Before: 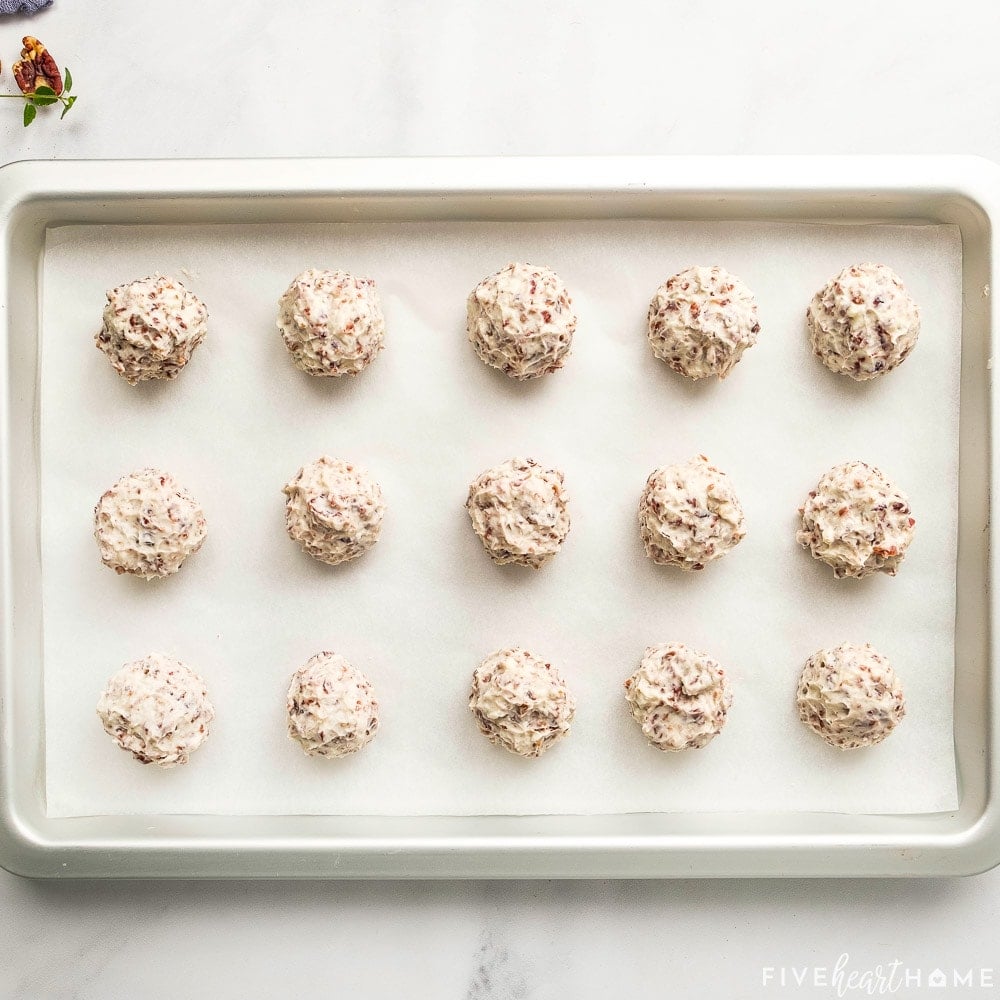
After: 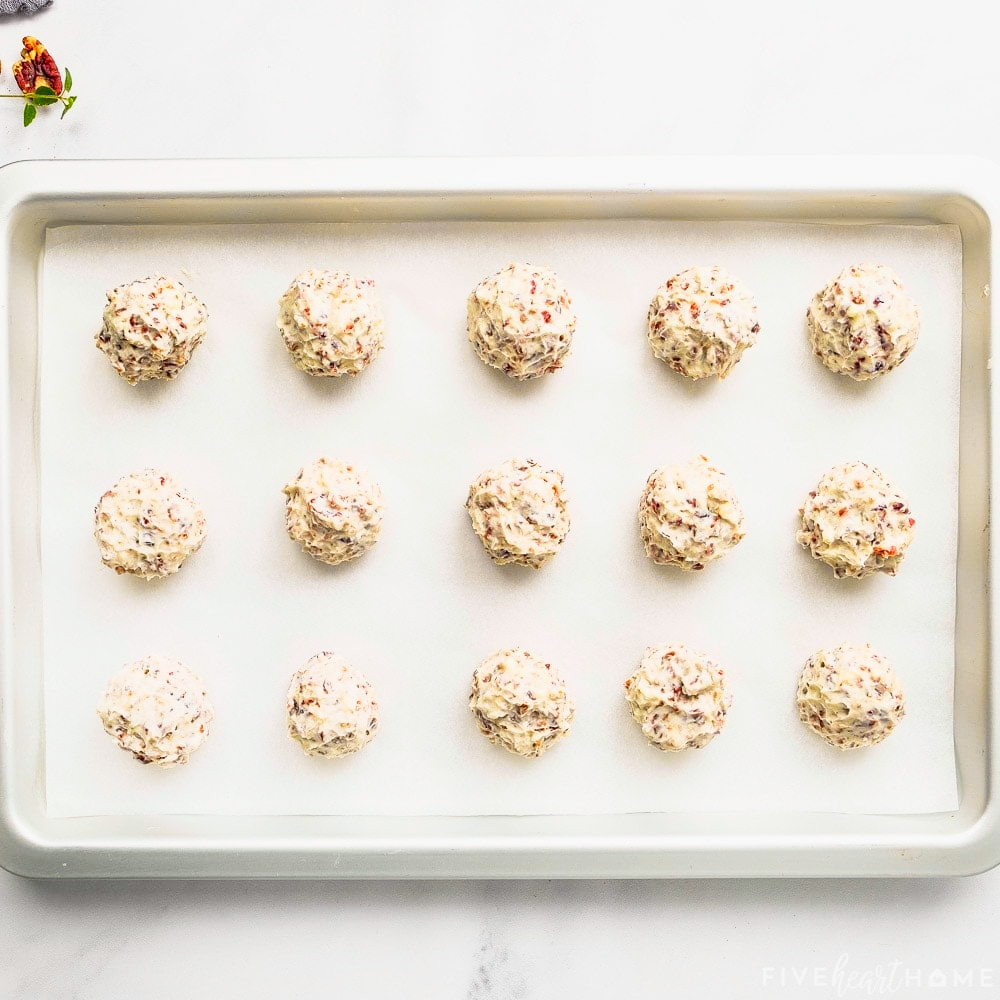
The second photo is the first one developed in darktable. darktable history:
tone curve: curves: ch0 [(0, 0) (0.062, 0.037) (0.142, 0.138) (0.359, 0.419) (0.469, 0.544) (0.634, 0.722) (0.839, 0.909) (0.998, 0.978)]; ch1 [(0, 0) (0.437, 0.408) (0.472, 0.47) (0.502, 0.503) (0.527, 0.523) (0.559, 0.573) (0.608, 0.665) (0.669, 0.748) (0.859, 0.899) (1, 1)]; ch2 [(0, 0) (0.33, 0.301) (0.421, 0.443) (0.473, 0.498) (0.502, 0.5) (0.535, 0.531) (0.575, 0.603) (0.608, 0.667) (1, 1)], color space Lab, independent channels, preserve colors none
